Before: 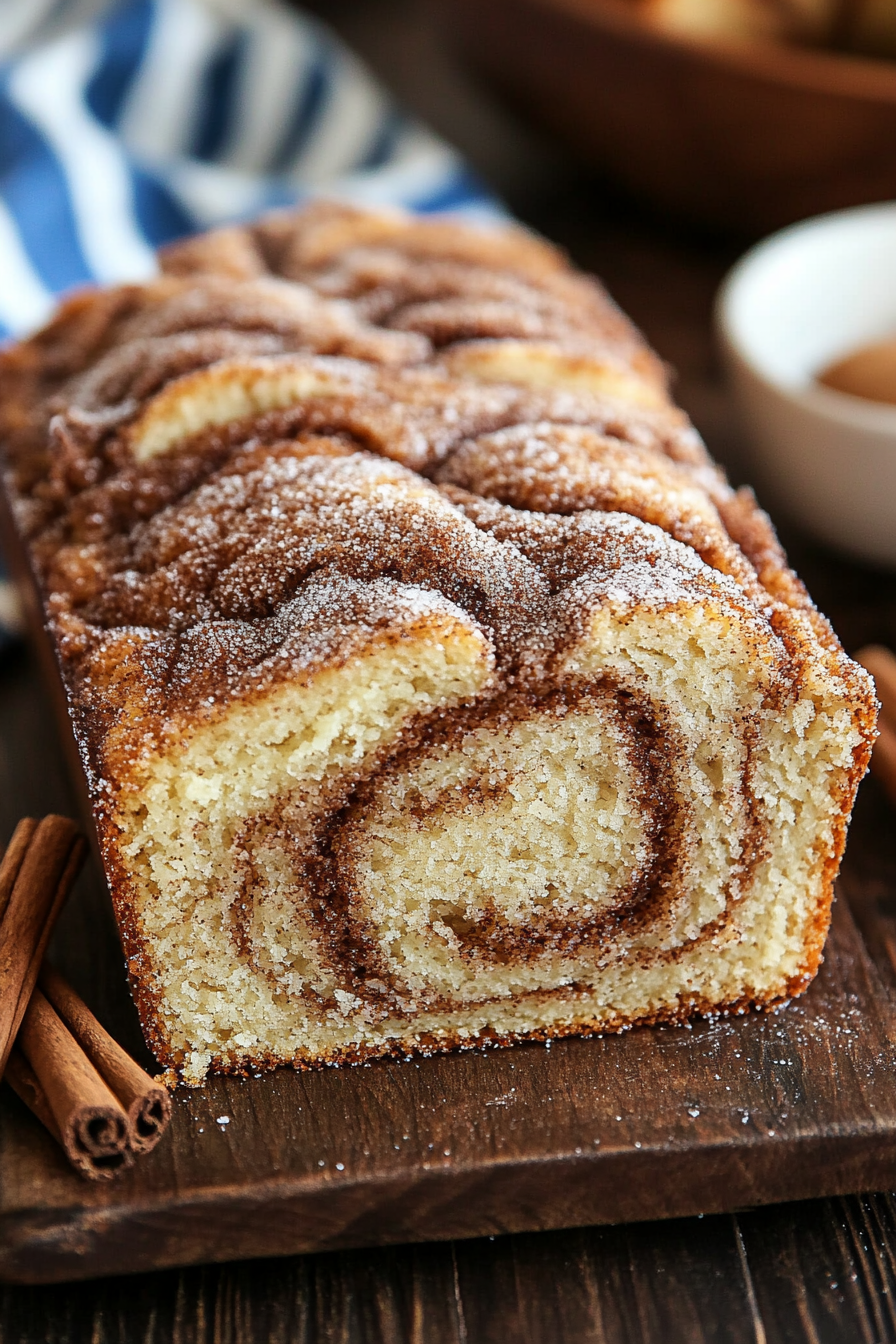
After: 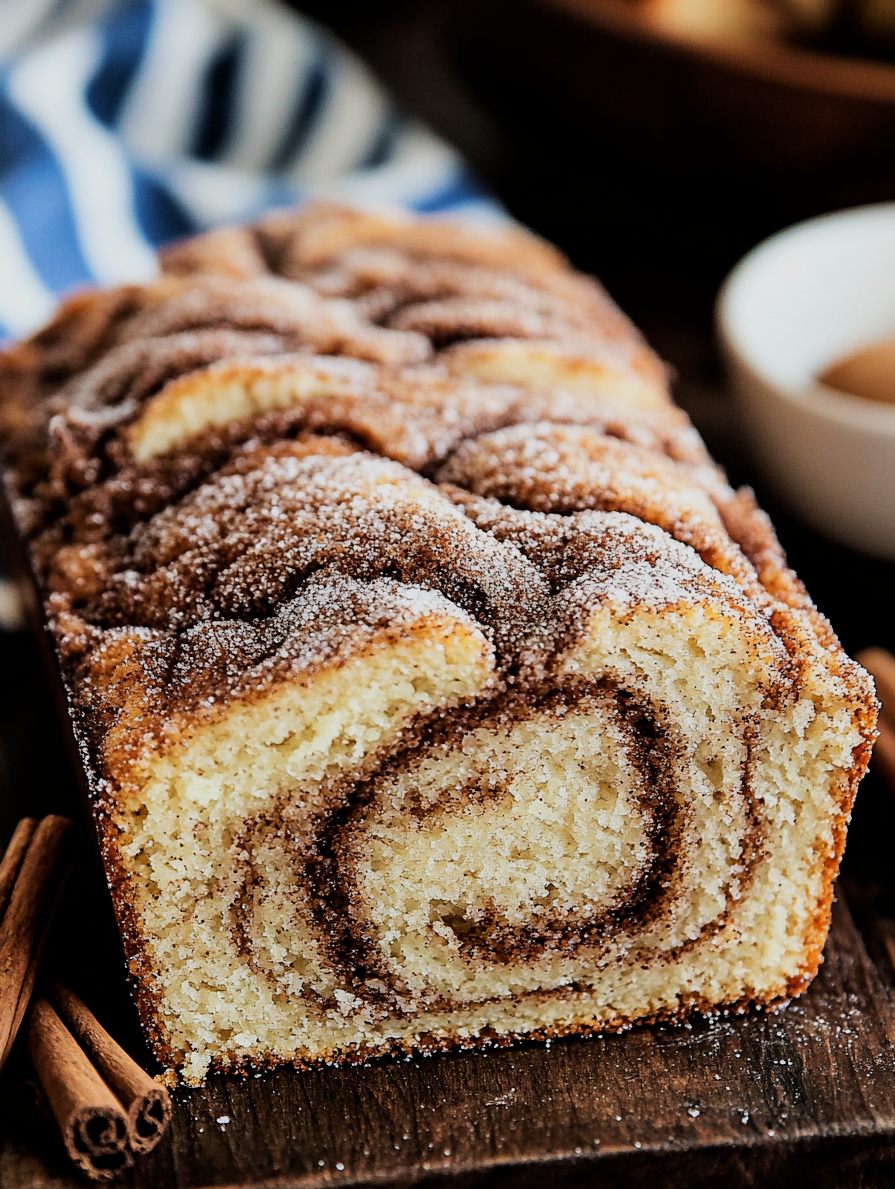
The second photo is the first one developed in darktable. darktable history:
filmic rgb: black relative exposure -5.01 EV, white relative exposure 3.99 EV, threshold 2.94 EV, hardness 2.88, contrast 1.3, highlights saturation mix -31.4%, enable highlight reconstruction true
crop and rotate: top 0%, bottom 11.52%
